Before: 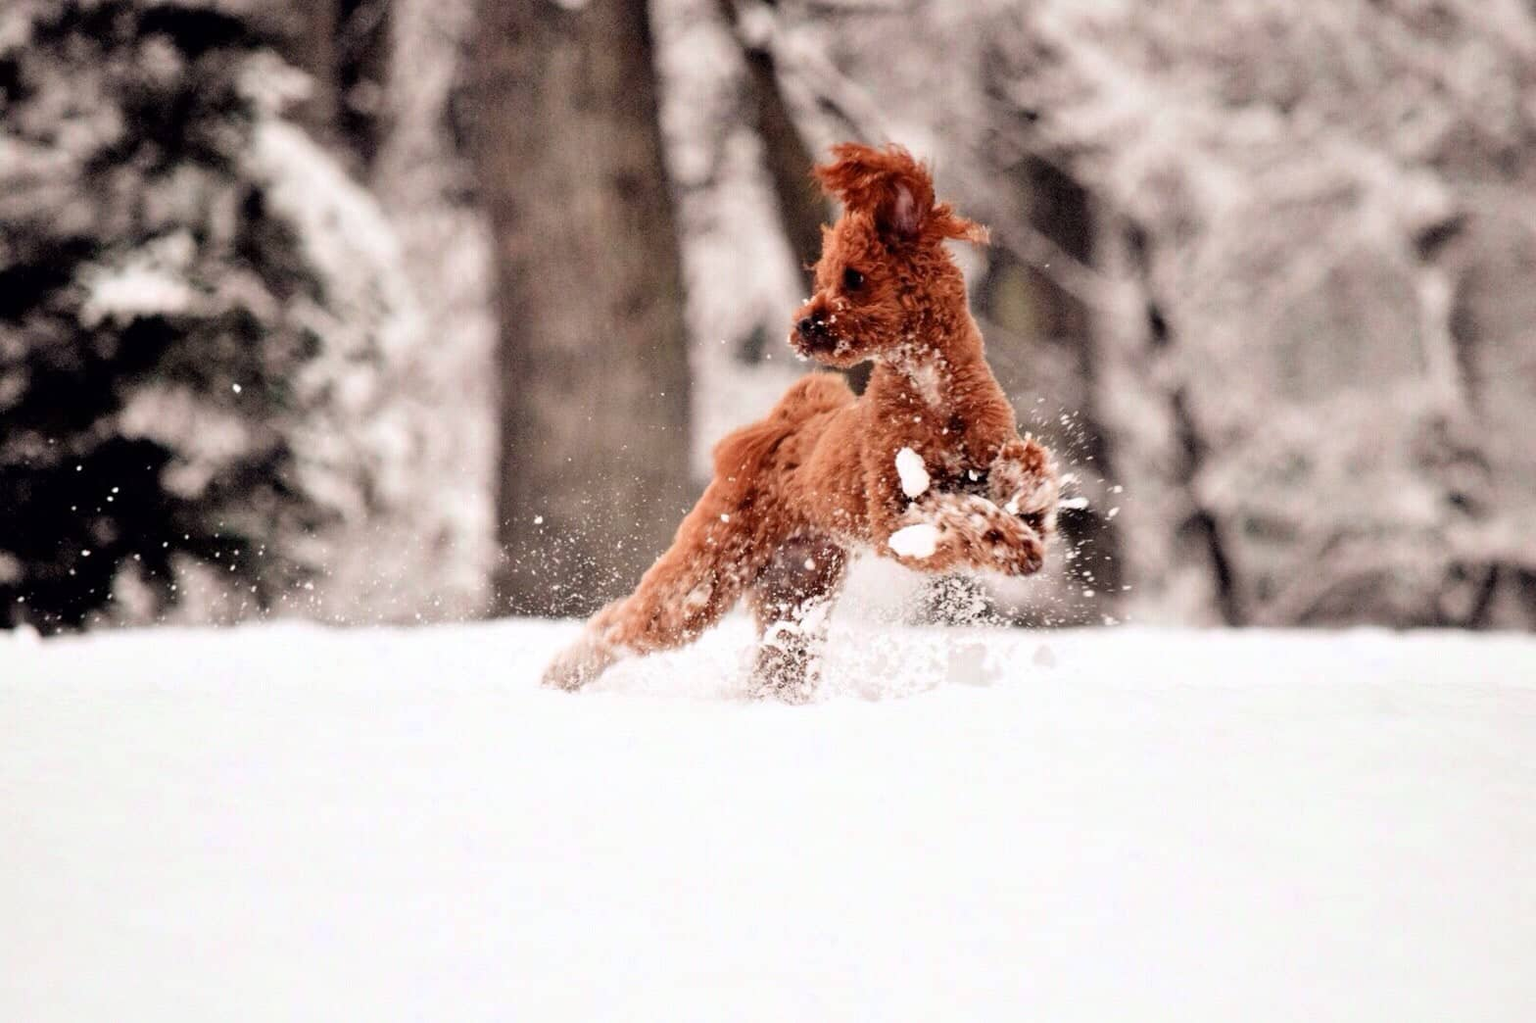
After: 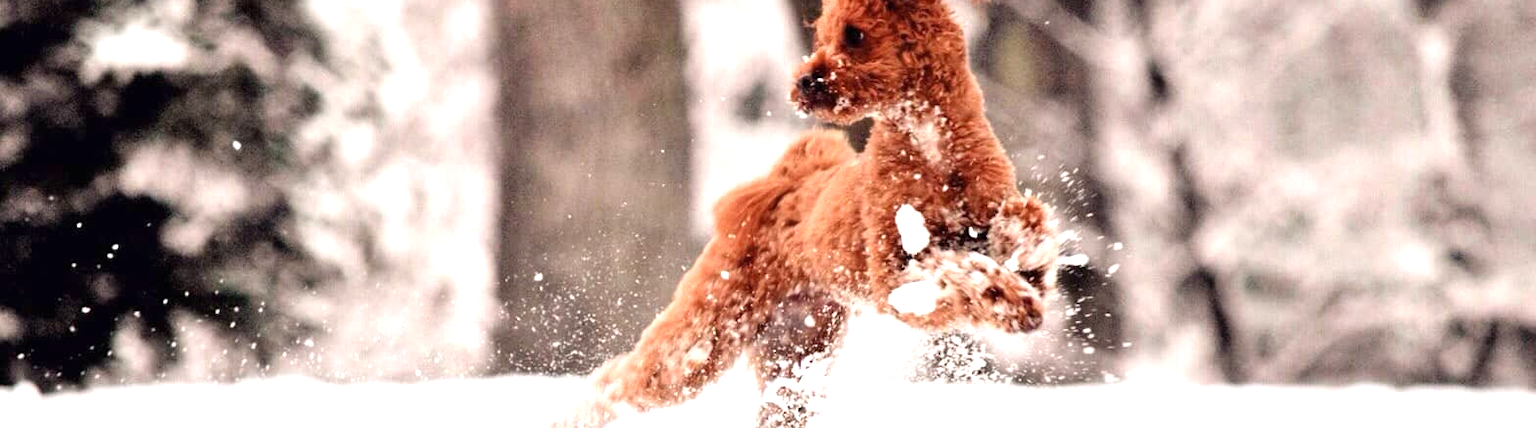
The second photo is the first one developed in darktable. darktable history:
crop and rotate: top 23.84%, bottom 34.294%
exposure: black level correction 0, exposure 0.68 EV, compensate exposure bias true, compensate highlight preservation false
